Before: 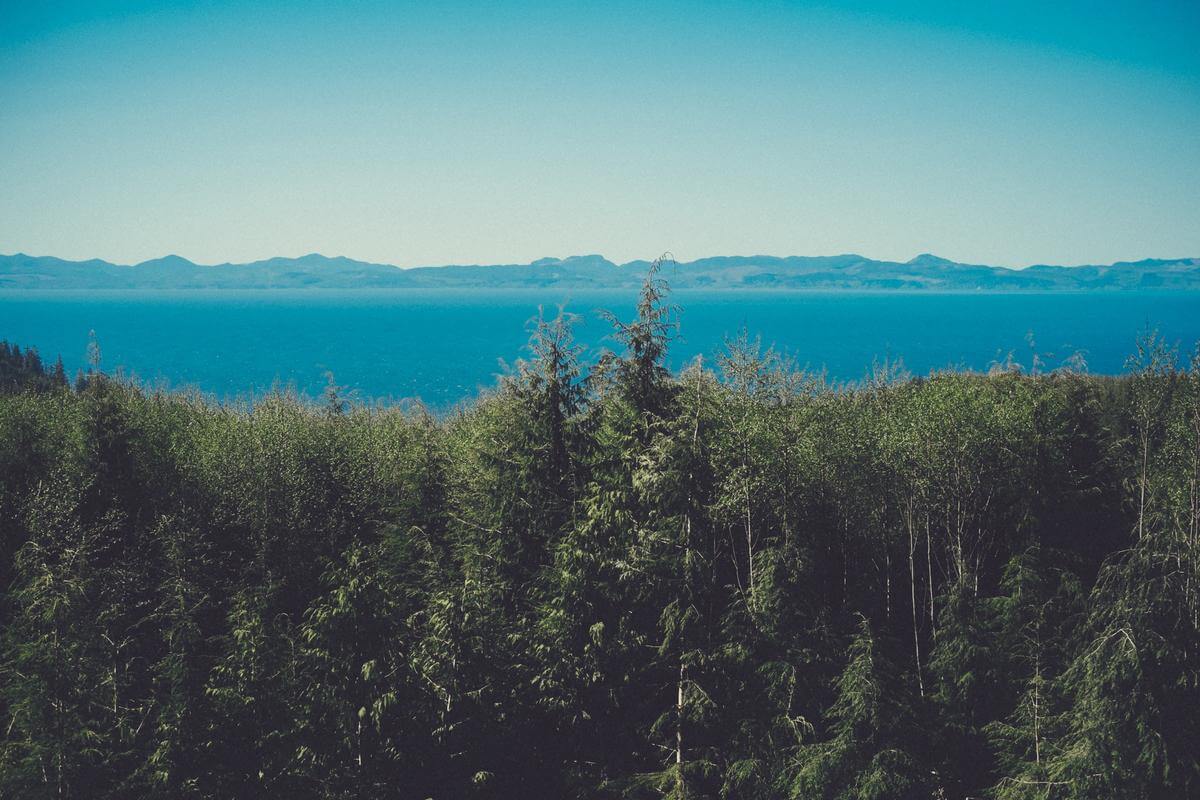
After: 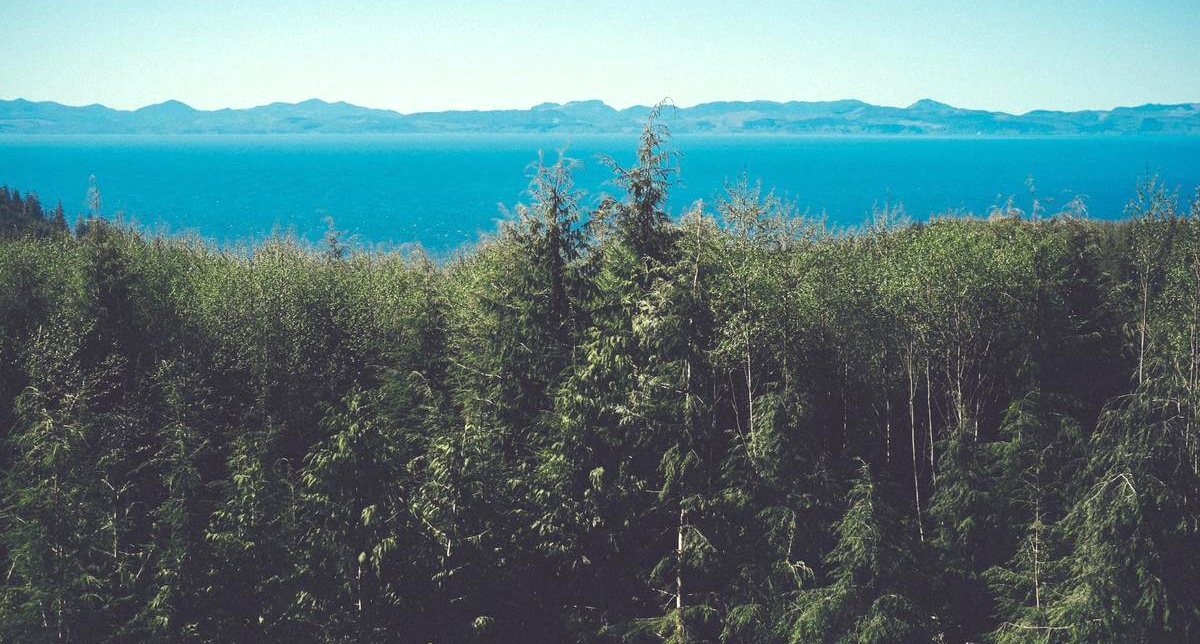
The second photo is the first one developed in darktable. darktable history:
exposure: black level correction 0, exposure 0.595 EV, compensate highlight preservation false
crop and rotate: top 19.495%
